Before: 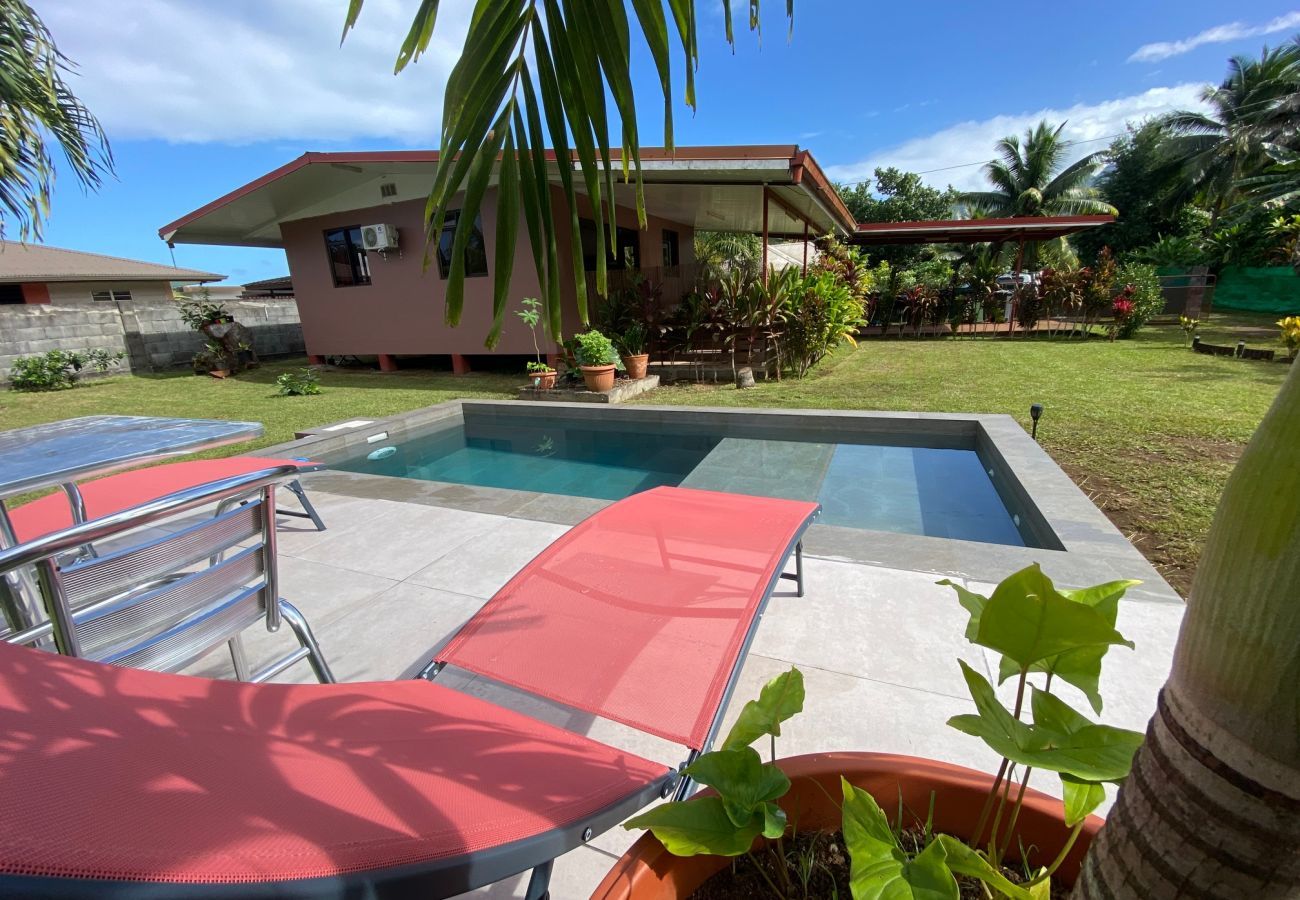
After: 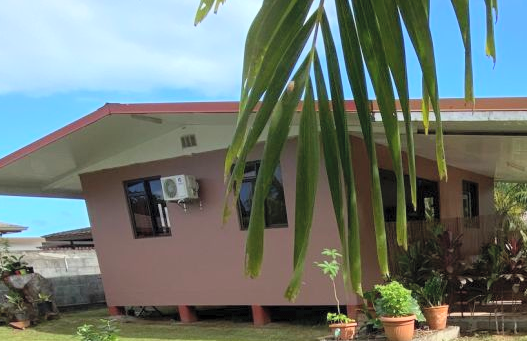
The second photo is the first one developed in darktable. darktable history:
tone equalizer: on, module defaults
contrast brightness saturation: contrast 0.1, brightness 0.3, saturation 0.14
crop: left 15.452%, top 5.459%, right 43.956%, bottom 56.62%
